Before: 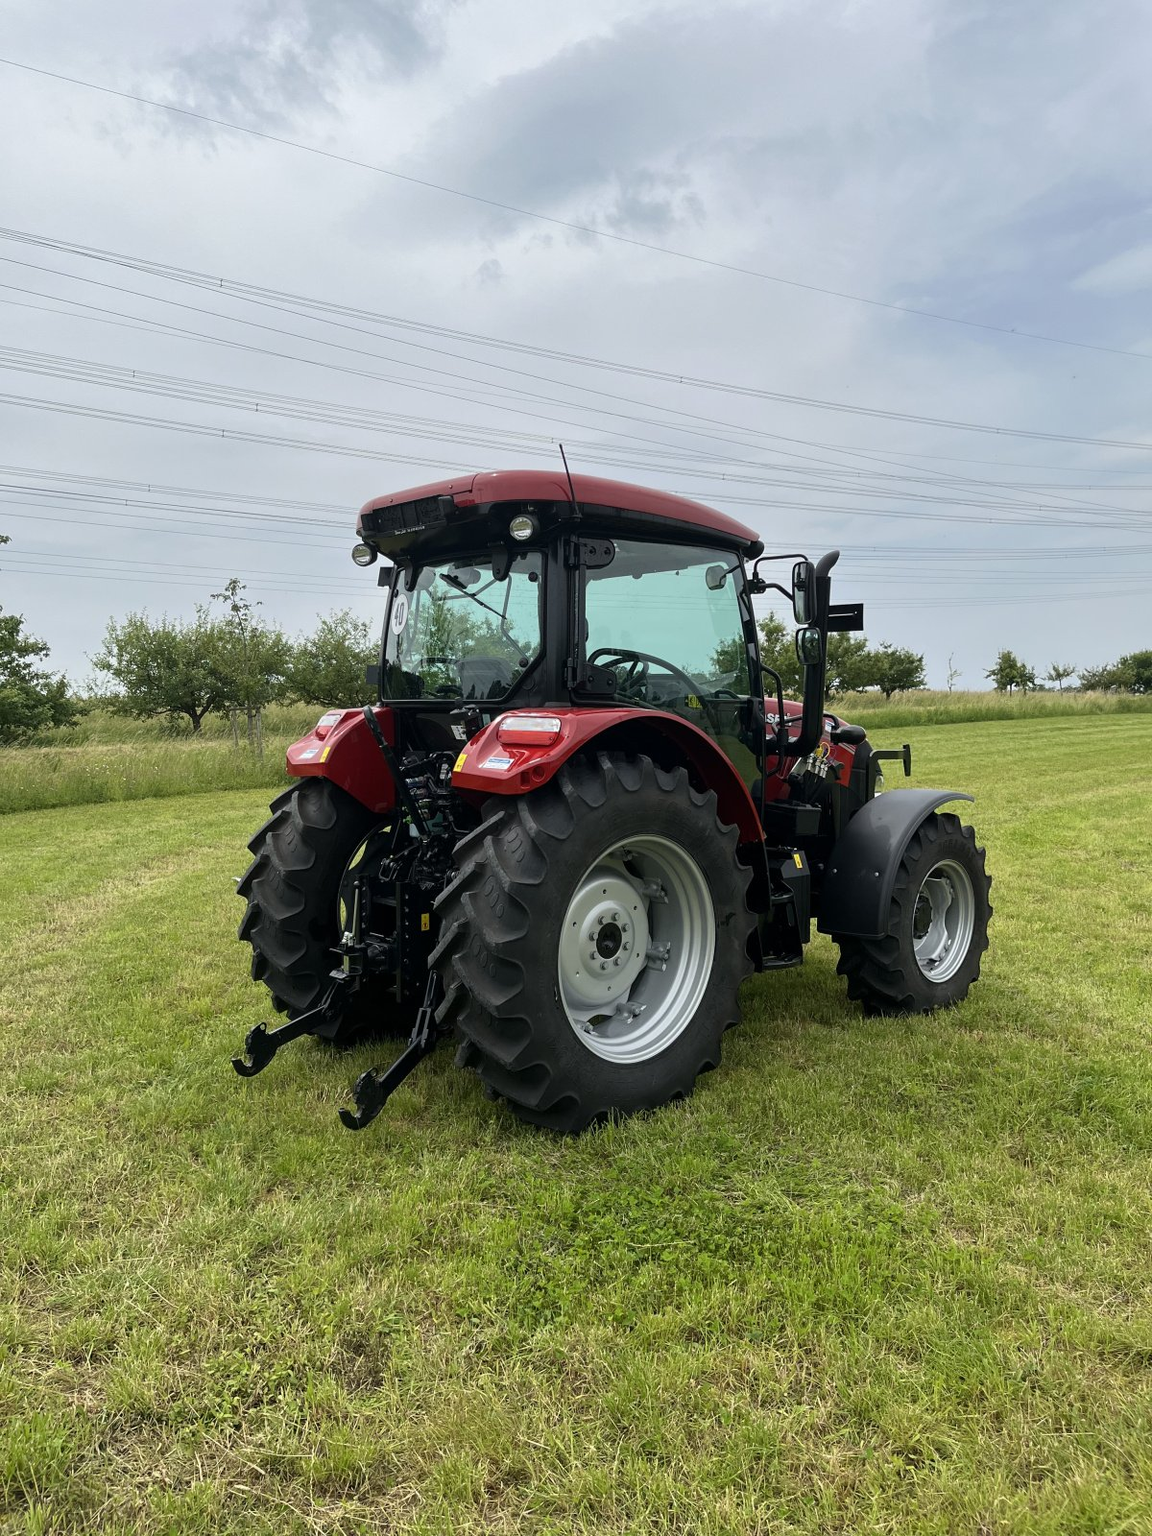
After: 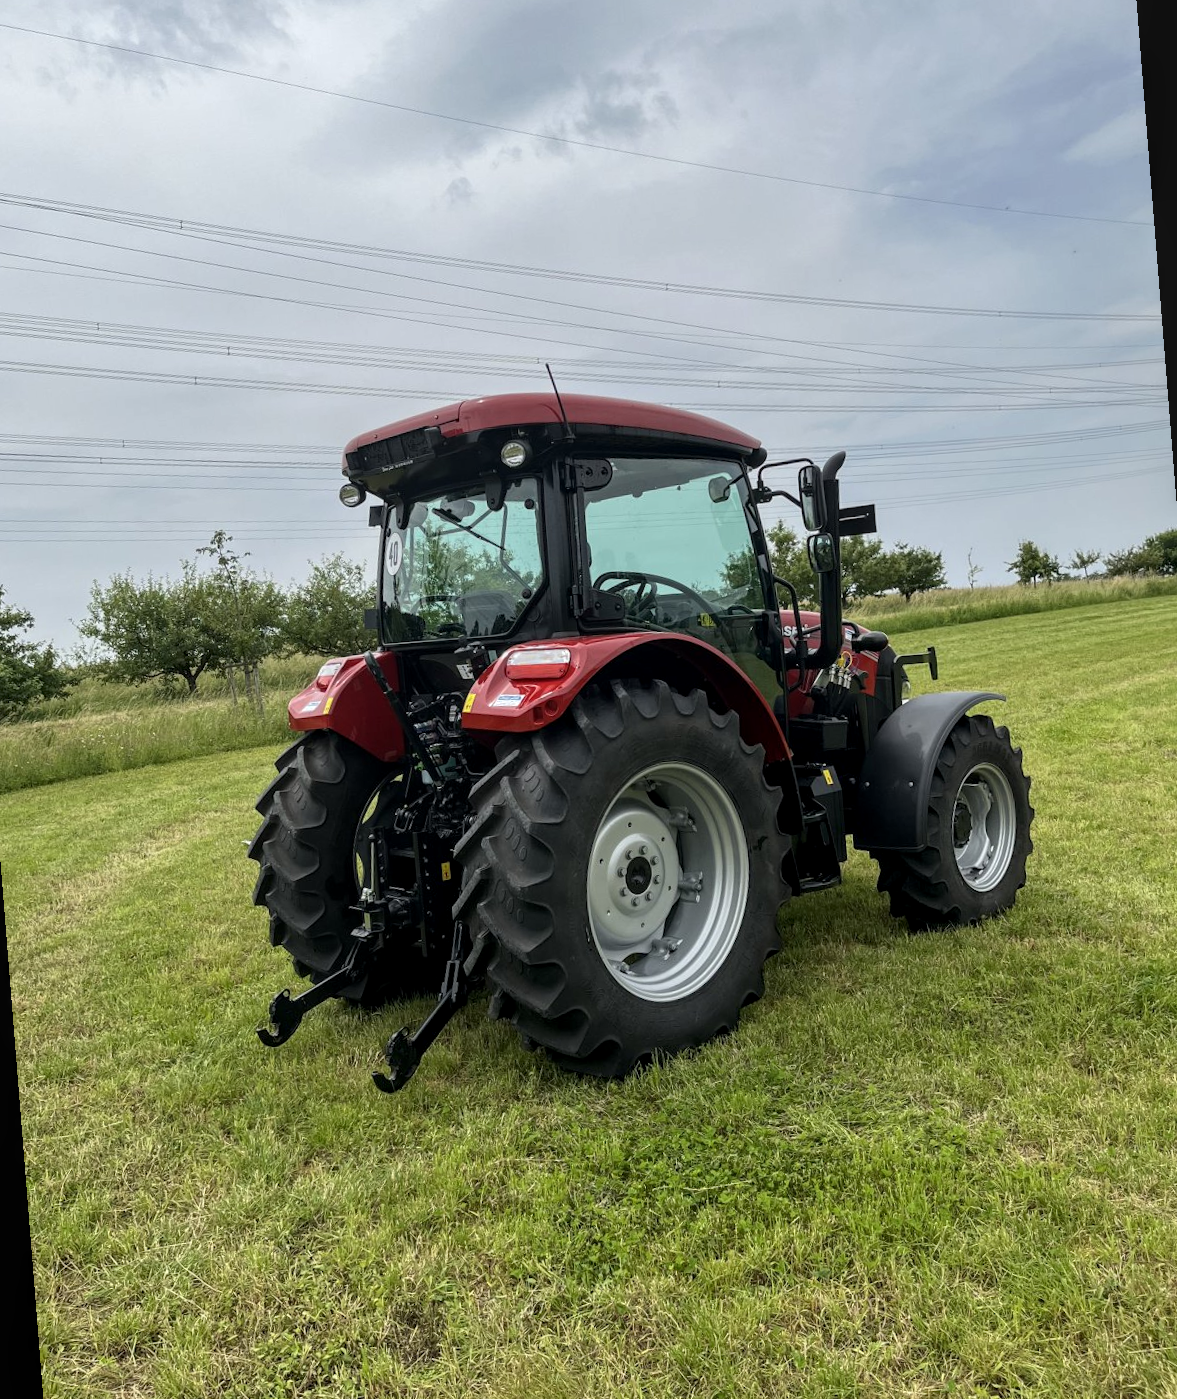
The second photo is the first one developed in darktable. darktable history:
local contrast: on, module defaults
rotate and perspective: rotation -4.57°, crop left 0.054, crop right 0.944, crop top 0.087, crop bottom 0.914
